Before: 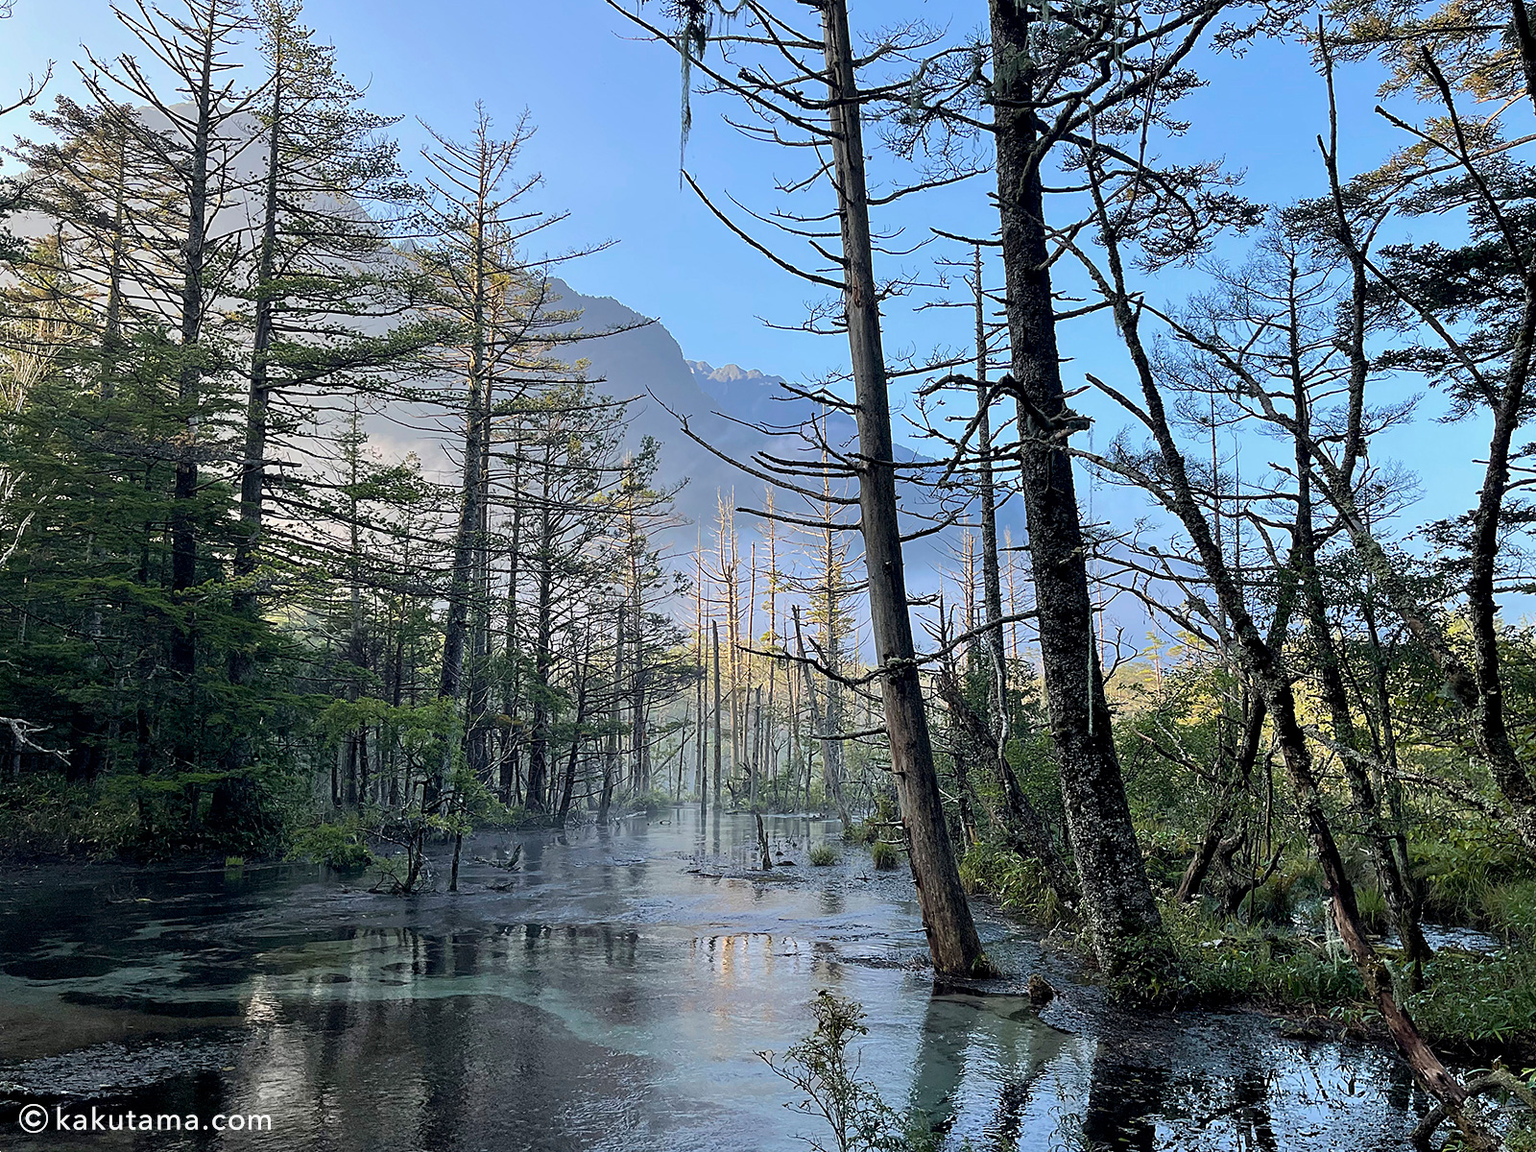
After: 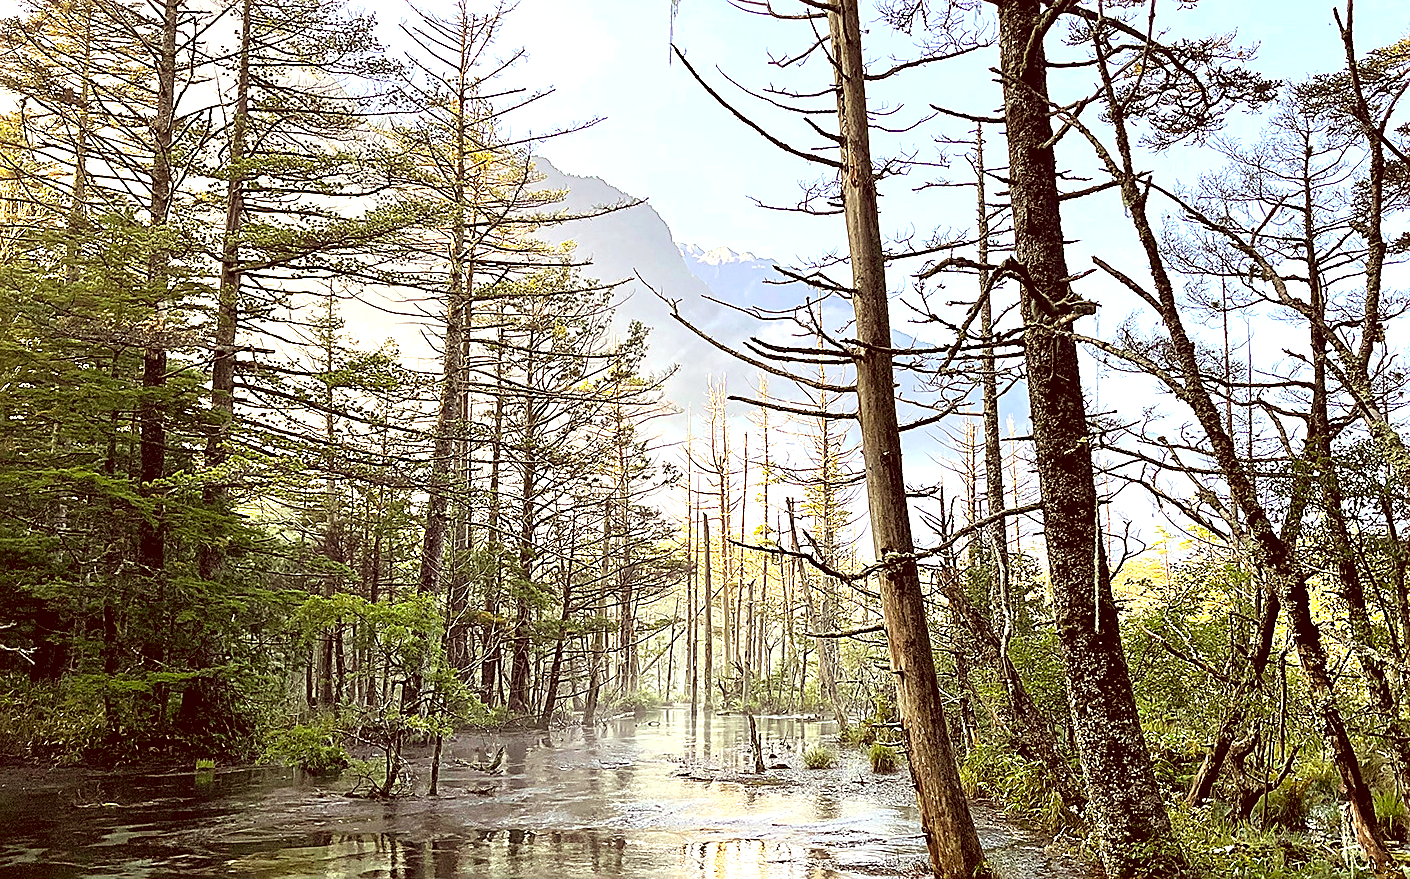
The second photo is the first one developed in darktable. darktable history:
sharpen: on, module defaults
color correction: highlights a* 1.15, highlights b* 24.7, shadows a* 16.19, shadows b* 24.81
exposure: black level correction 0, exposure 1.443 EV, compensate highlight preservation false
crop and rotate: left 2.457%, top 11.128%, right 9.411%, bottom 15.573%
